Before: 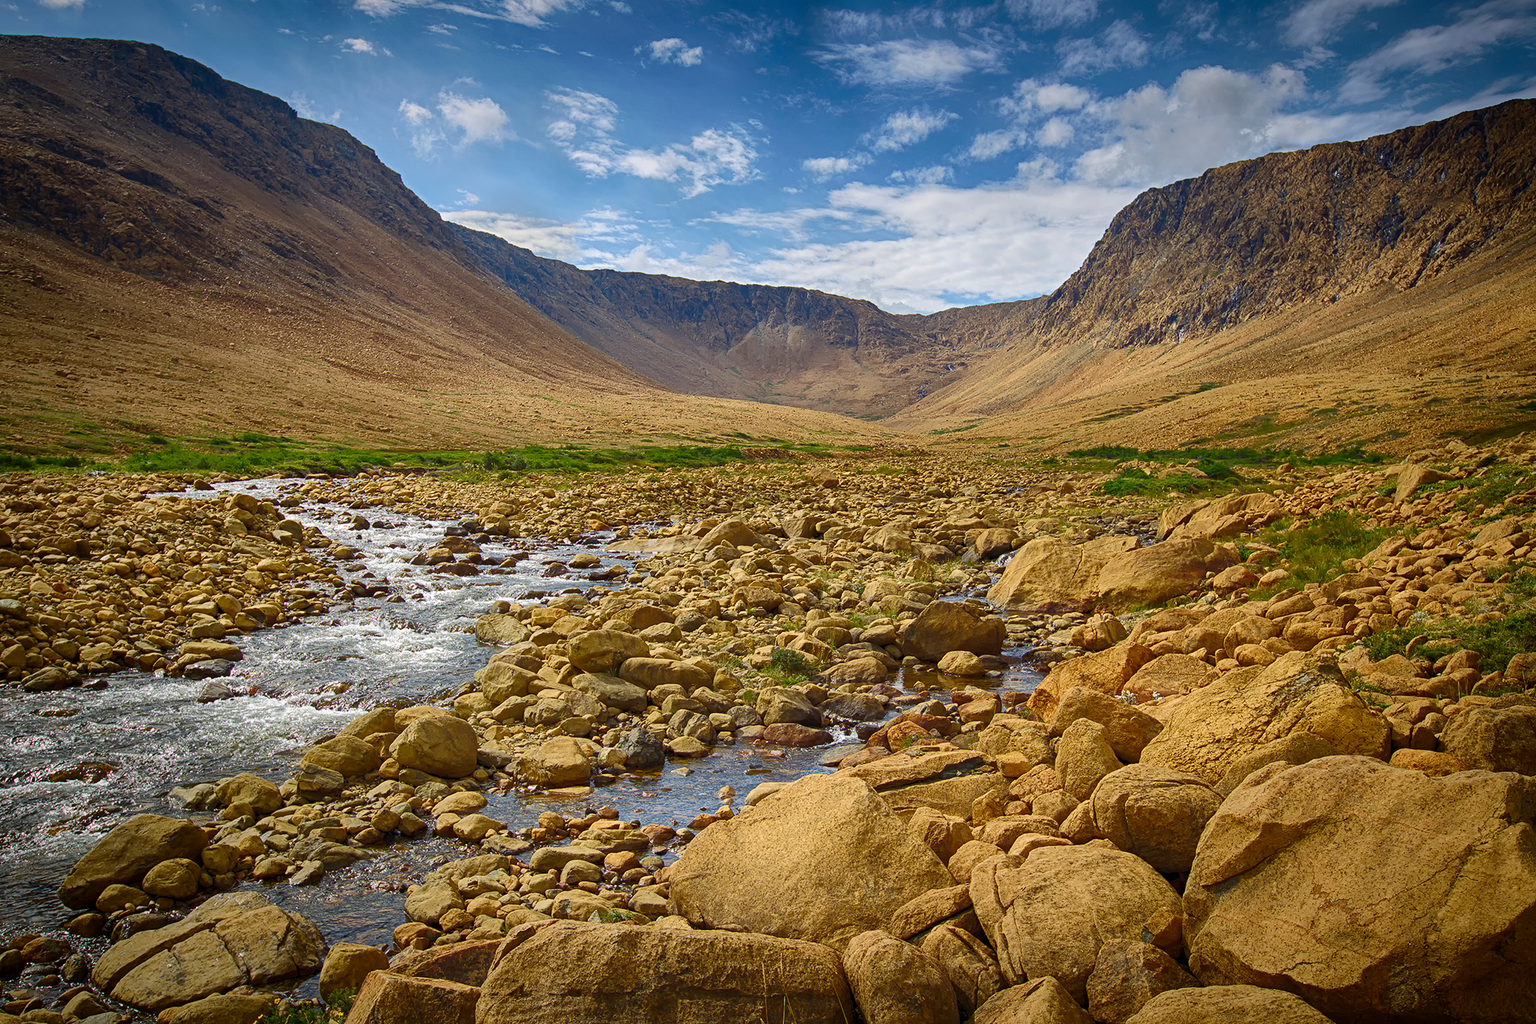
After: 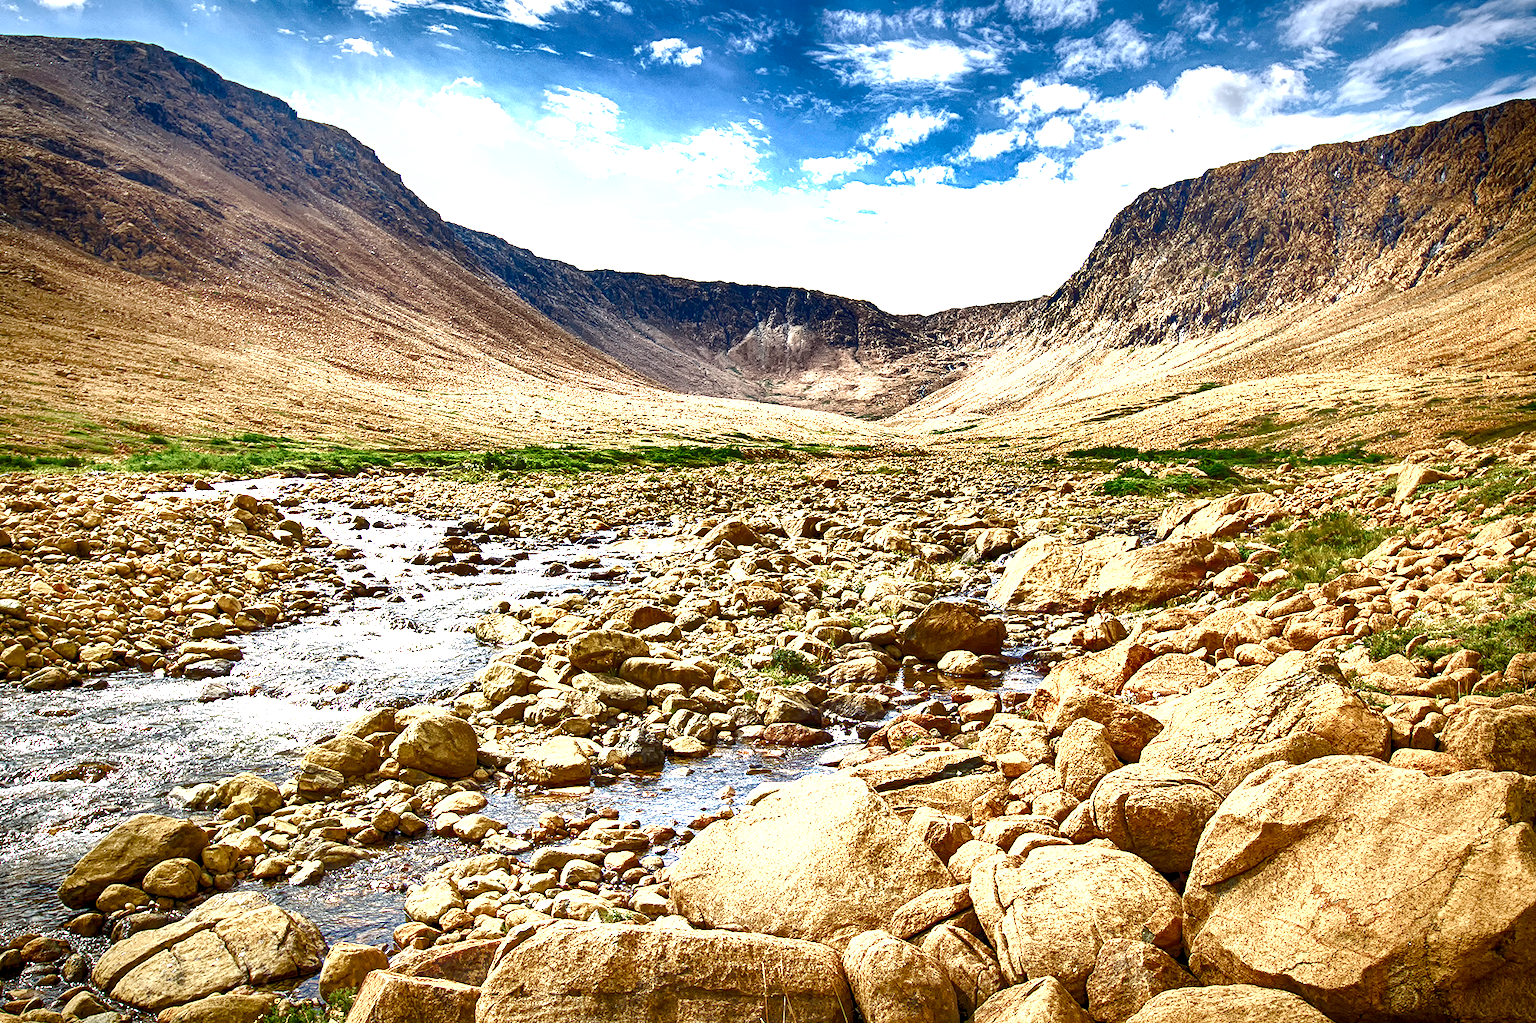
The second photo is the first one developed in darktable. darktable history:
exposure: black level correction 0, exposure 1.7 EV, compensate exposure bias true, compensate highlight preservation false
contrast brightness saturation: saturation -0.05
local contrast: highlights 100%, shadows 100%, detail 200%, midtone range 0.2
color balance rgb: perceptual saturation grading › global saturation 20%, perceptual saturation grading › highlights -50%, perceptual saturation grading › shadows 30%
shadows and highlights: radius 171.16, shadows 27, white point adjustment 3.13, highlights -67.95, soften with gaussian
